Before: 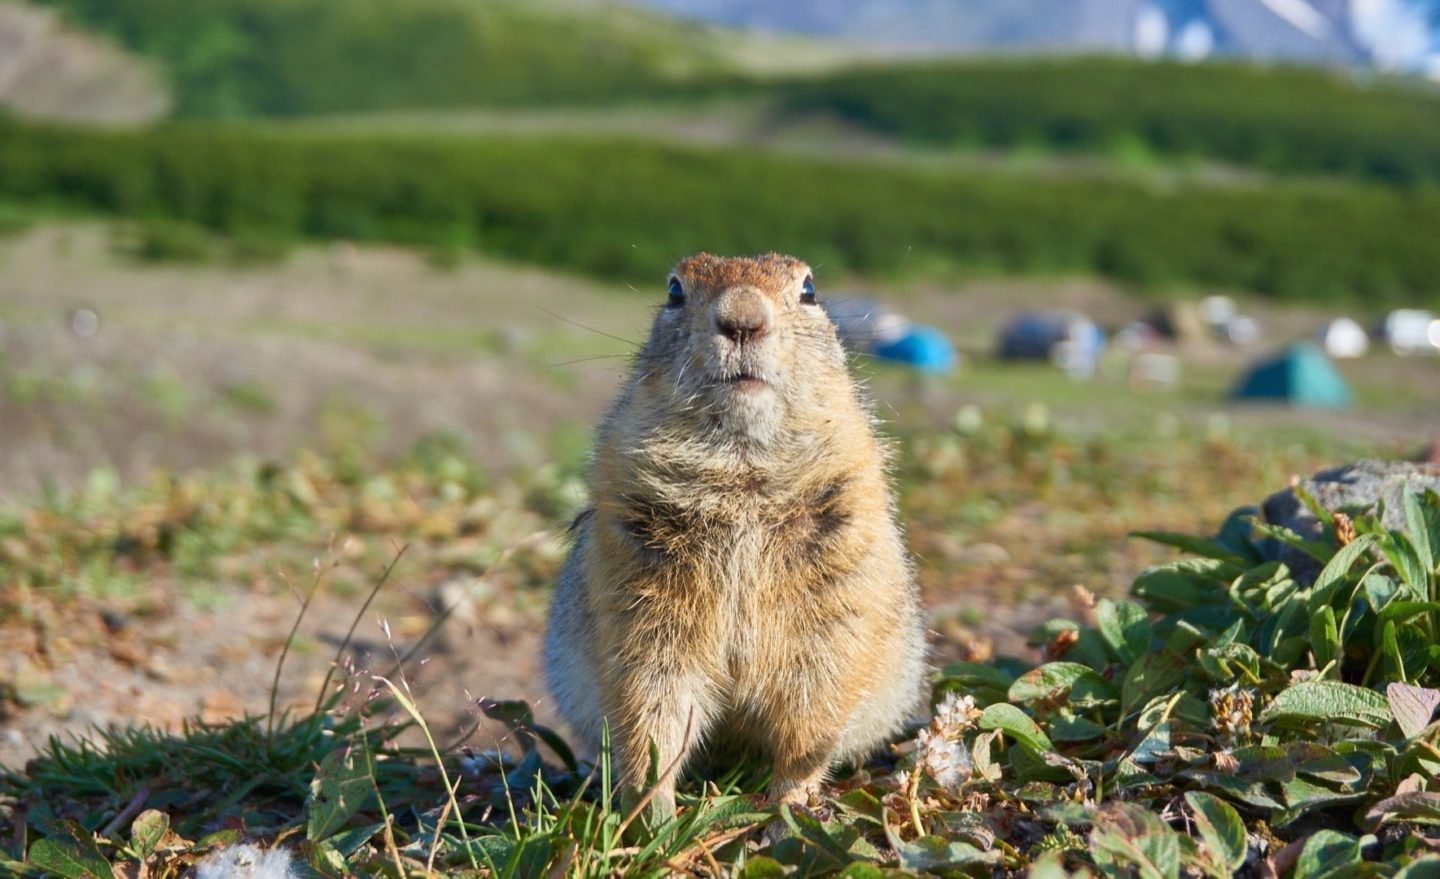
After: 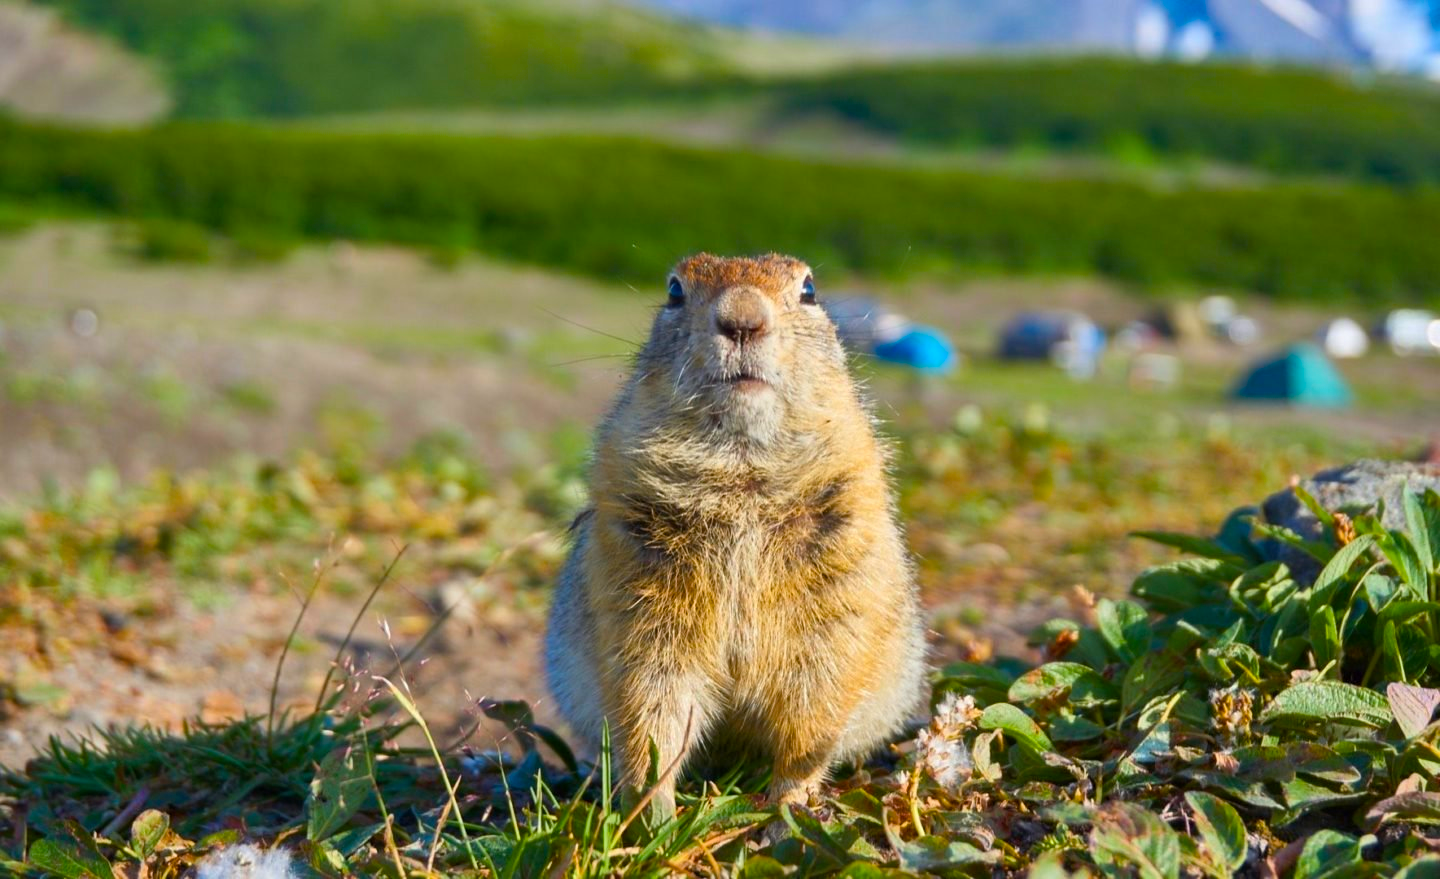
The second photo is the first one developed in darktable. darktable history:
rotate and perspective: automatic cropping off
color balance rgb: linear chroma grading › global chroma 10%, perceptual saturation grading › global saturation 30%, global vibrance 10%
